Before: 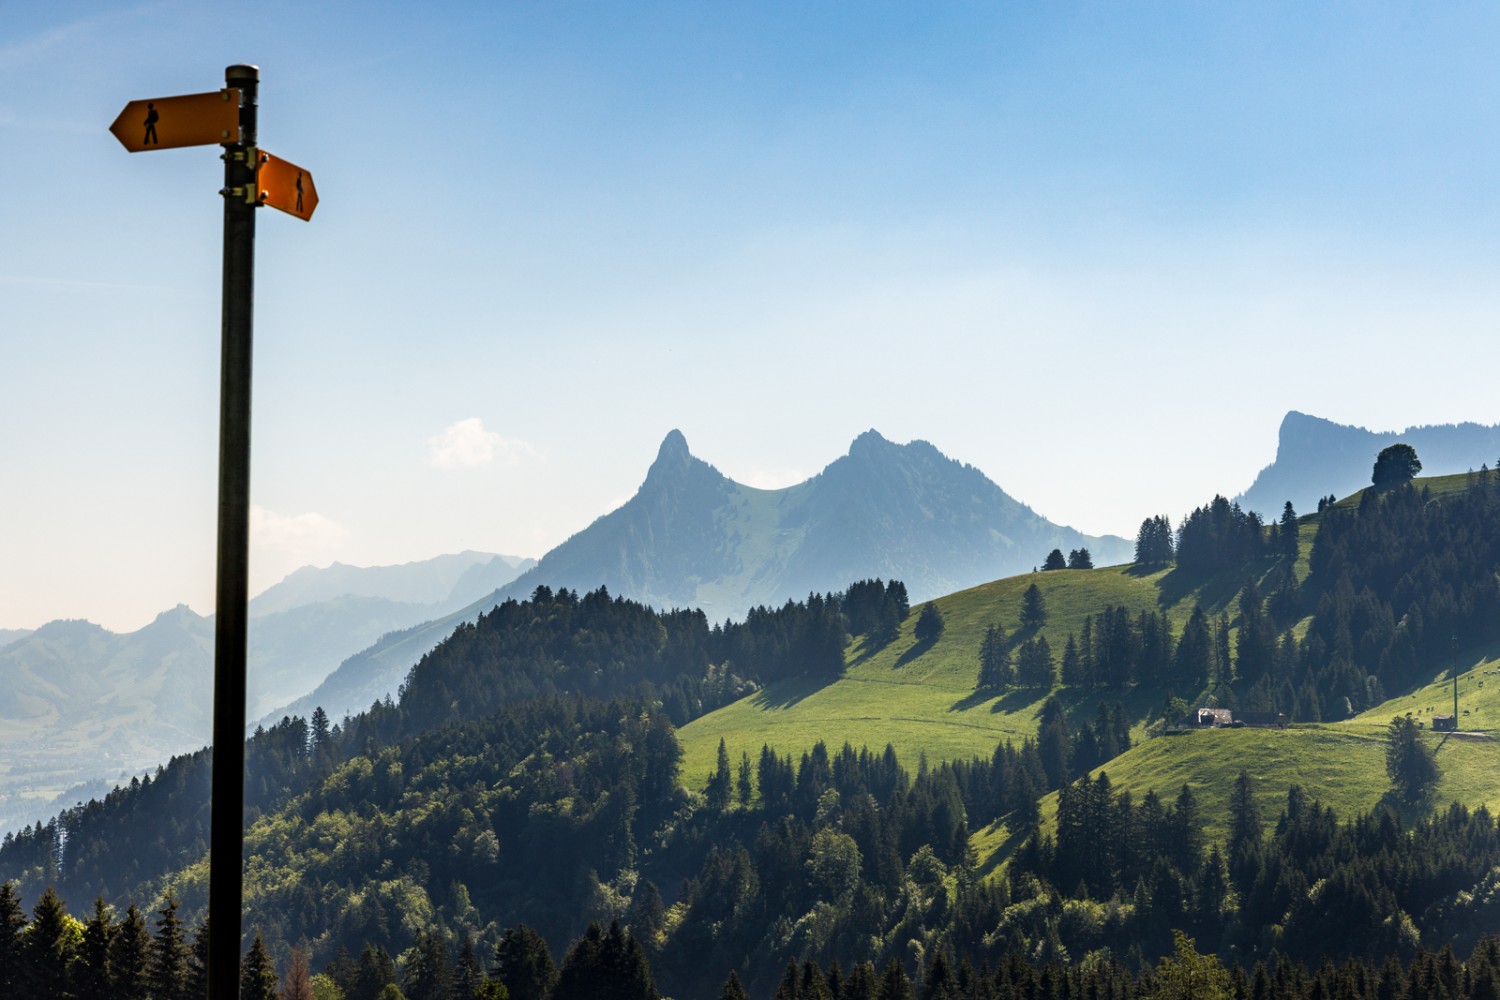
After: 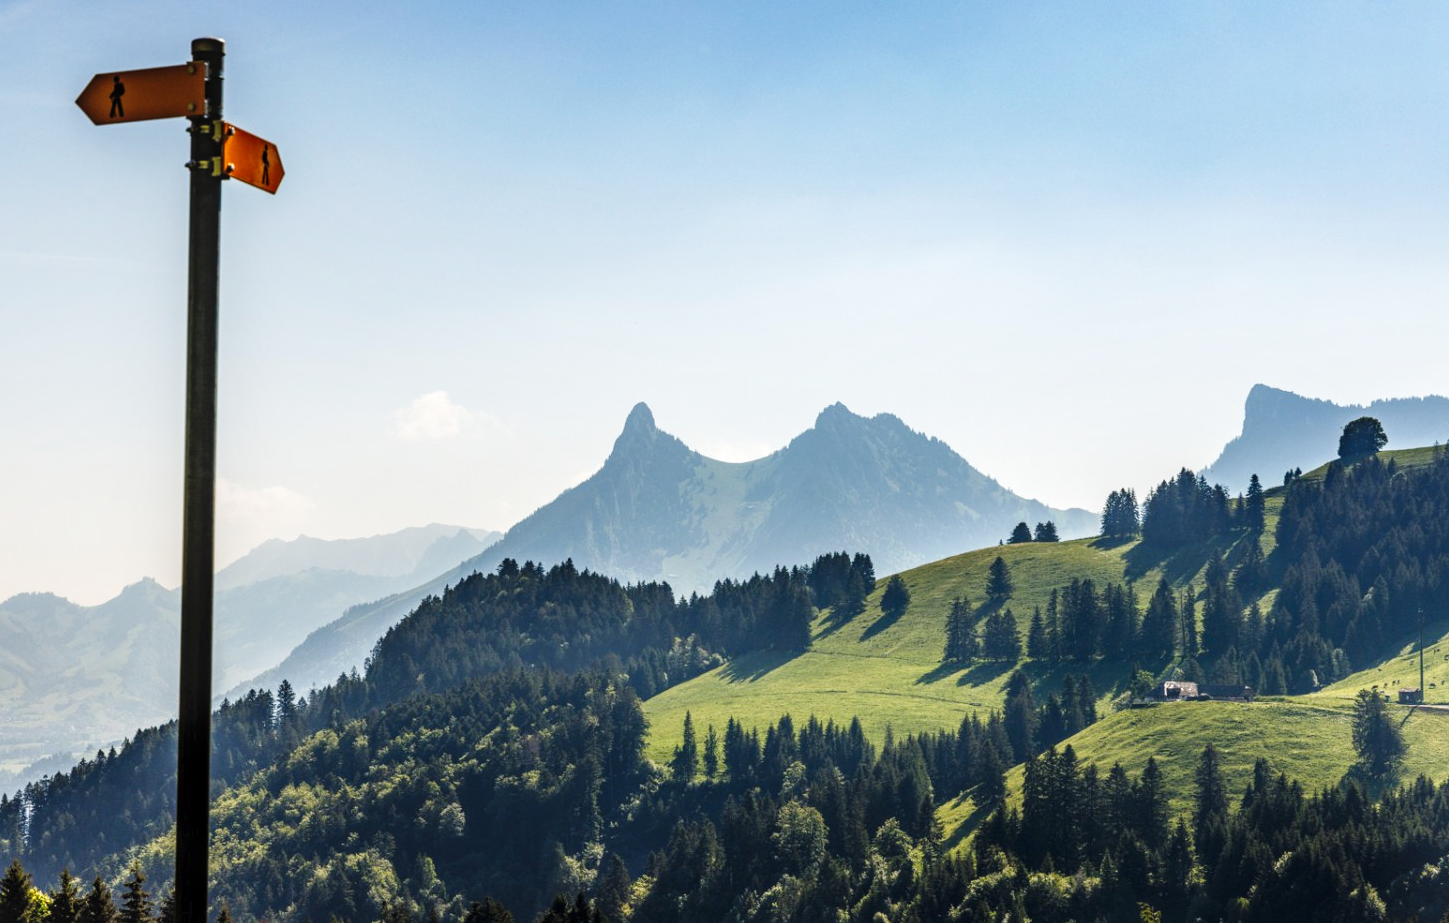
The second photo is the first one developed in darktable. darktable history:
crop: left 2.275%, top 2.792%, right 1.004%, bottom 4.865%
tone curve: curves: ch0 [(0, 0) (0.003, 0.015) (0.011, 0.019) (0.025, 0.026) (0.044, 0.041) (0.069, 0.057) (0.1, 0.085) (0.136, 0.116) (0.177, 0.158) (0.224, 0.215) (0.277, 0.286) (0.335, 0.367) (0.399, 0.452) (0.468, 0.534) (0.543, 0.612) (0.623, 0.698) (0.709, 0.775) (0.801, 0.858) (0.898, 0.928) (1, 1)], preserve colors none
local contrast: on, module defaults
